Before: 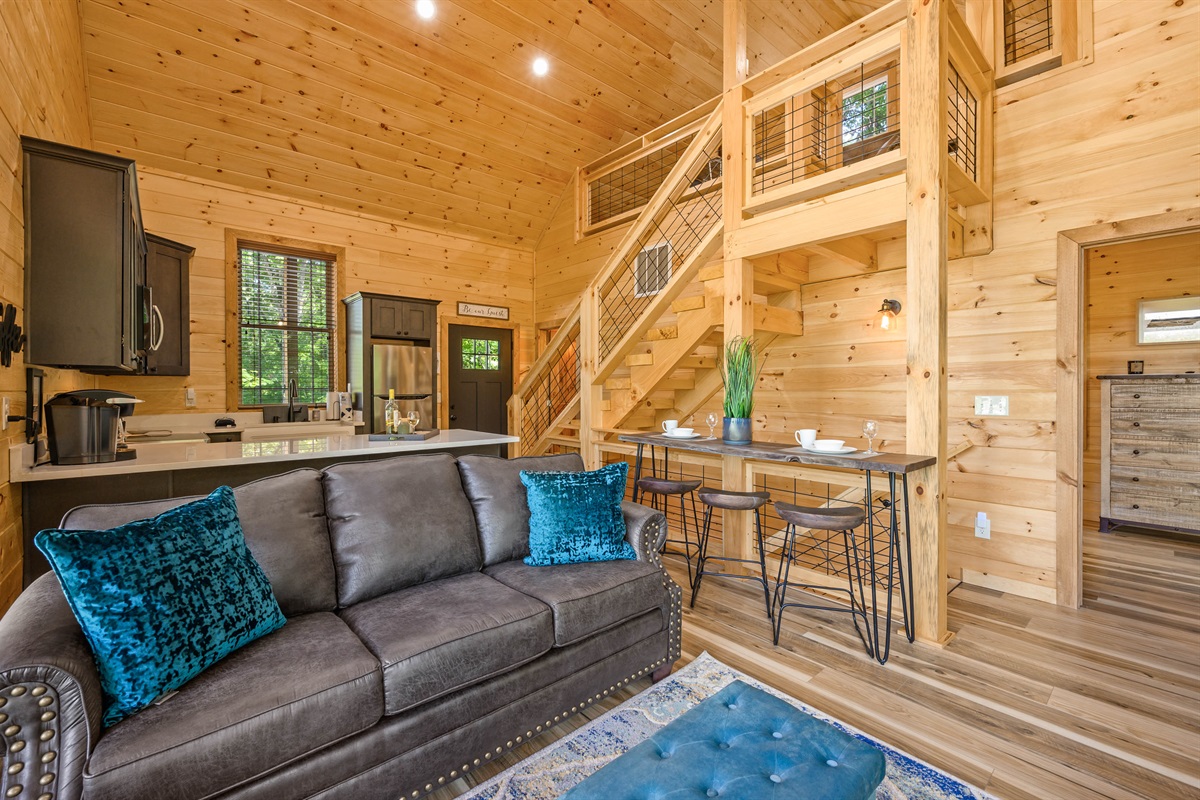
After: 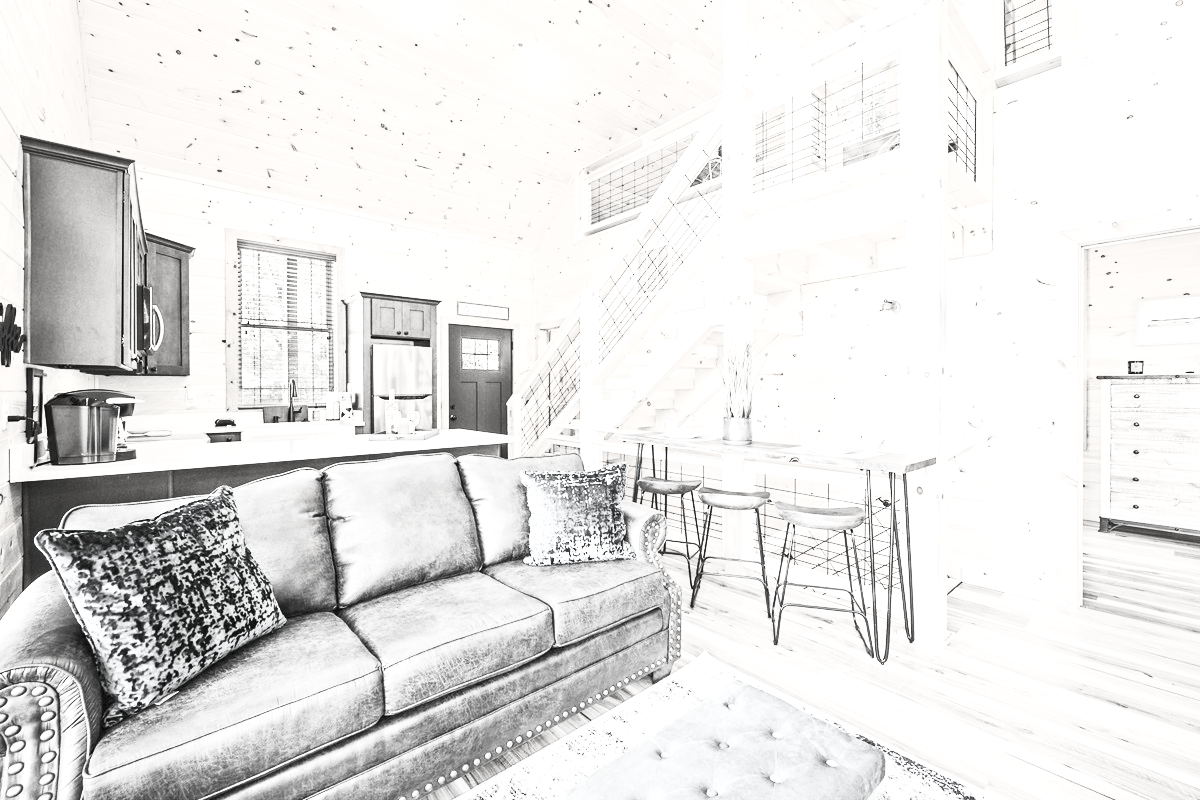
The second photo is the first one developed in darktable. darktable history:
contrast brightness saturation: contrast 0.525, brightness 0.482, saturation -0.986
exposure: black level correction 0, exposure 1.677 EV, compensate exposure bias true, compensate highlight preservation false
color balance rgb: shadows lift › luminance 0.355%, shadows lift › chroma 6.893%, shadows lift › hue 300.88°, highlights gain › chroma 2.977%, highlights gain › hue 60.16°, linear chroma grading › shadows 9.919%, linear chroma grading › highlights 10.438%, linear chroma grading › global chroma 14.645%, linear chroma grading › mid-tones 14.7%, perceptual saturation grading › global saturation 53.797%, perceptual saturation grading › highlights -50.182%, perceptual saturation grading › mid-tones 39.723%, perceptual saturation grading › shadows 30.523%
